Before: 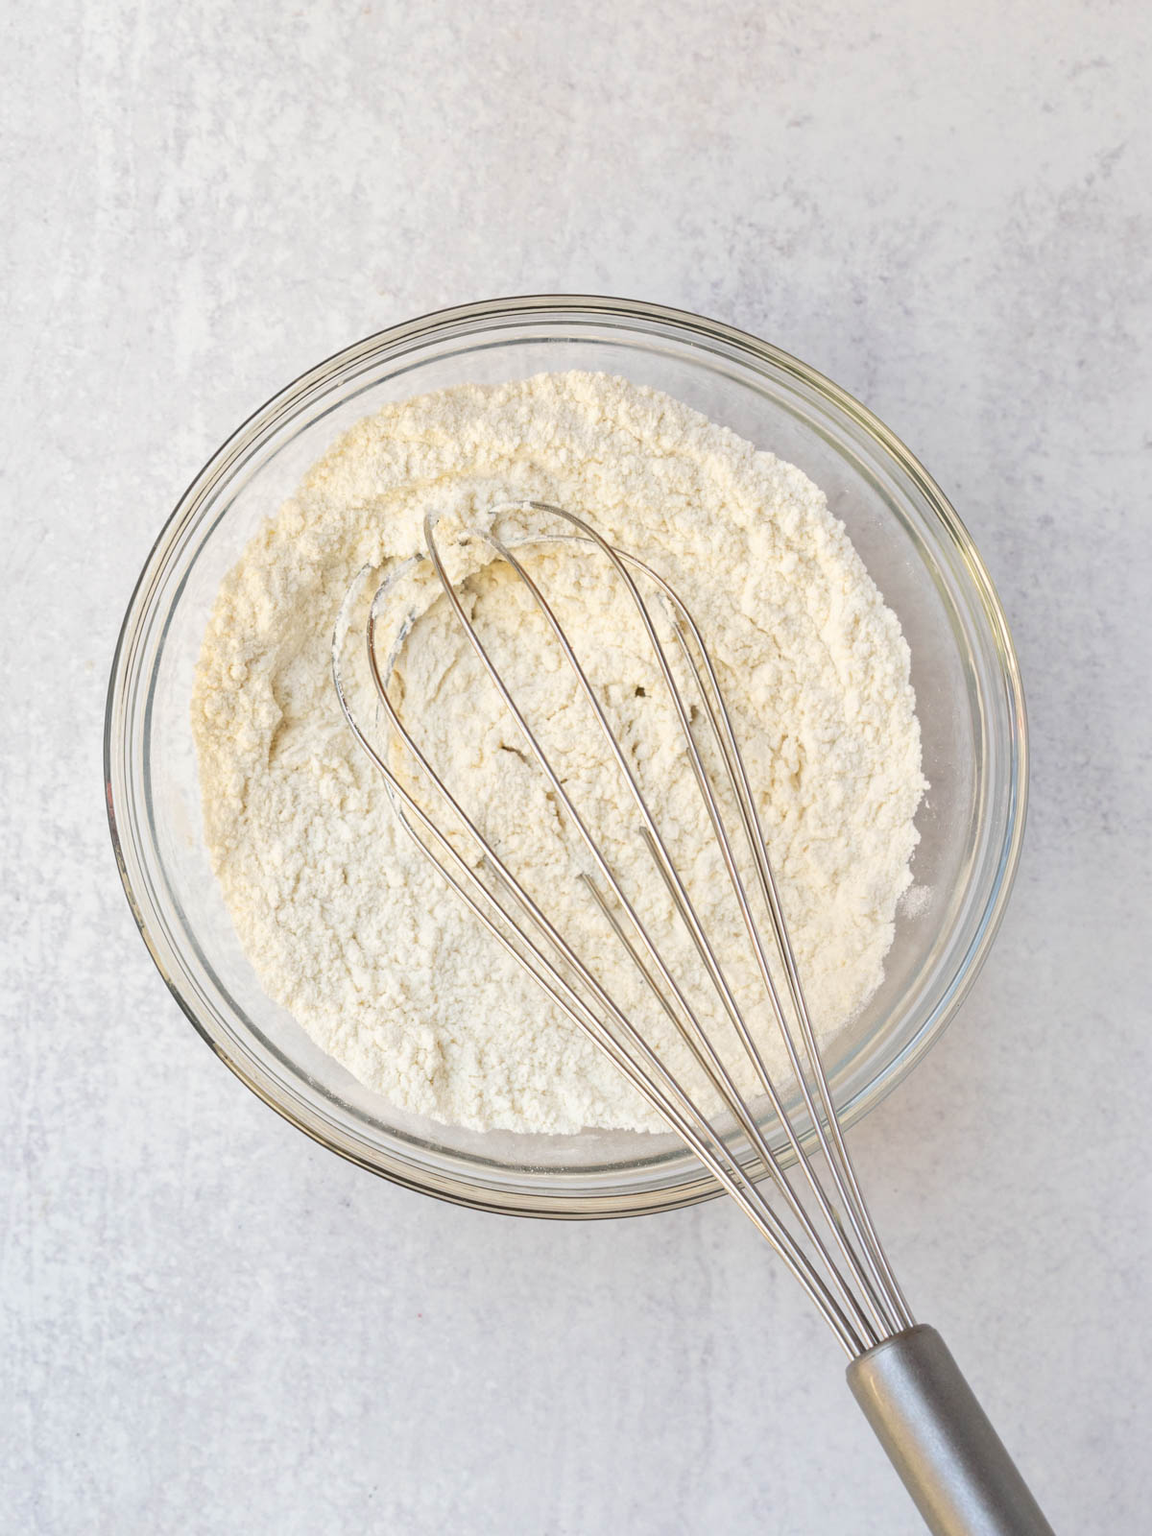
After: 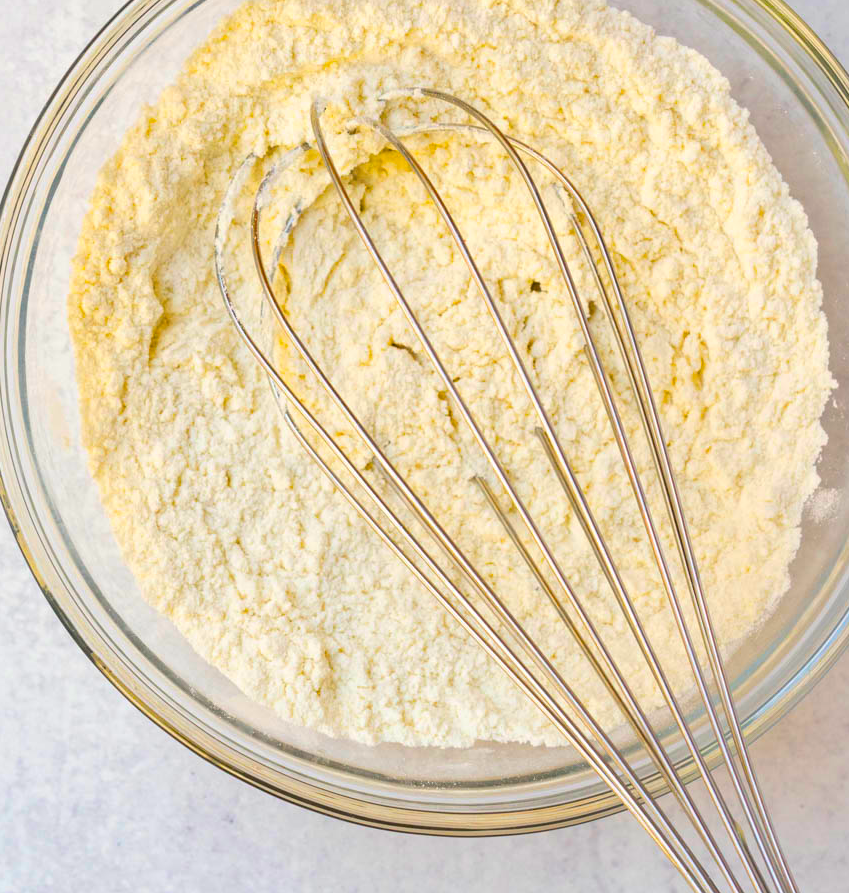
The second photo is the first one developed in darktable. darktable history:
color balance rgb: shadows lift › chroma 1.022%, shadows lift › hue 242.95°, power › hue 307.58°, linear chroma grading › shadows 17.659%, linear chroma grading › highlights 61.219%, linear chroma grading › global chroma 49.988%, perceptual saturation grading › global saturation 0.443%
crop: left 10.983%, top 27.156%, right 18.246%, bottom 16.995%
